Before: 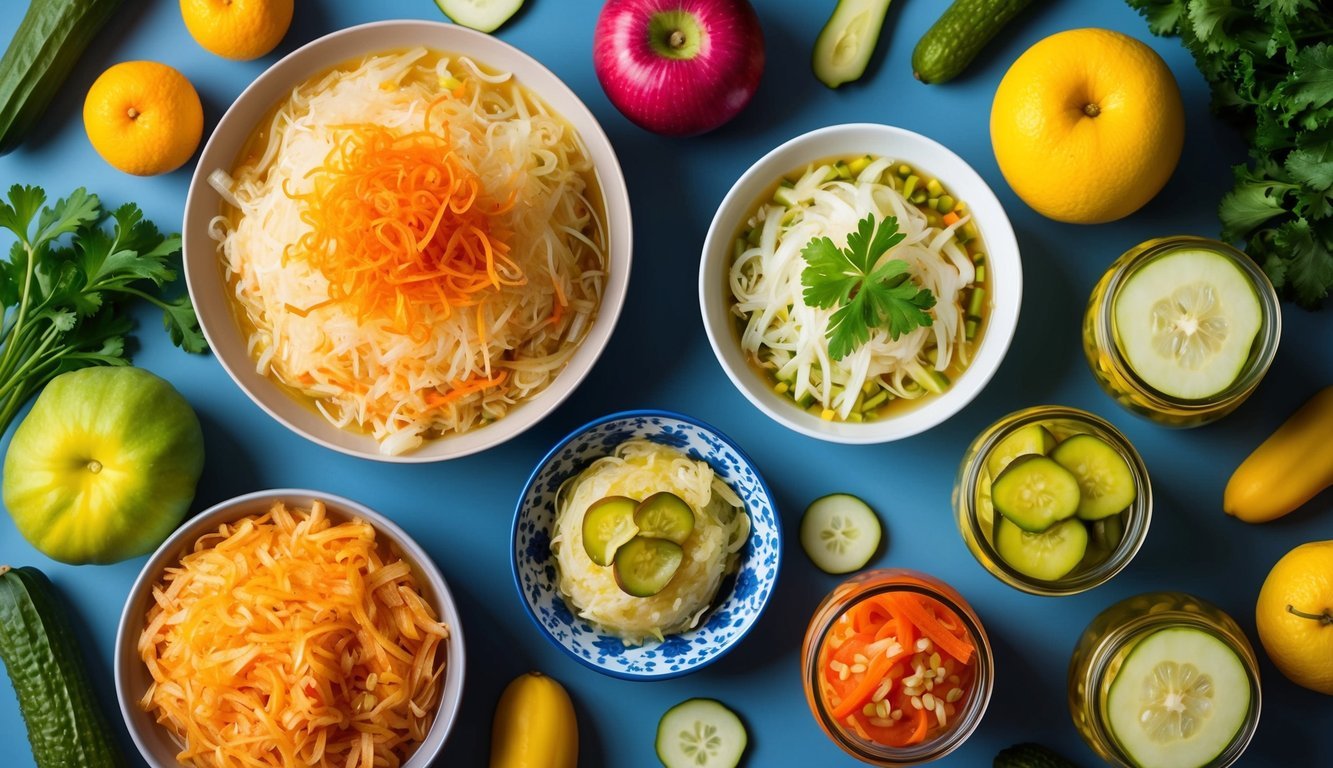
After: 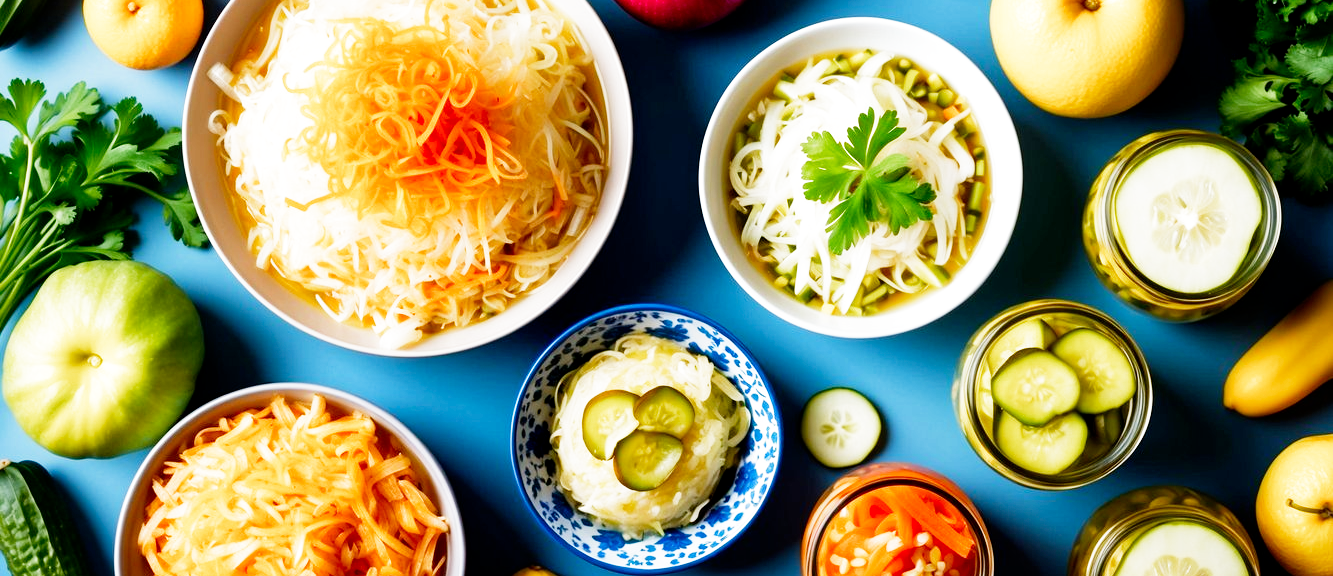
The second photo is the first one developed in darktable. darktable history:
exposure: compensate highlight preservation false
white balance: emerald 1
filmic rgb: middle gray luminance 10%, black relative exposure -8.61 EV, white relative exposure 3.3 EV, threshold 6 EV, target black luminance 0%, hardness 5.2, latitude 44.69%, contrast 1.302, highlights saturation mix 5%, shadows ↔ highlights balance 24.64%, add noise in highlights 0, preserve chrominance no, color science v3 (2019), use custom middle-gray values true, iterations of high-quality reconstruction 0, contrast in highlights soft, enable highlight reconstruction true
crop: top 13.819%, bottom 11.169%
